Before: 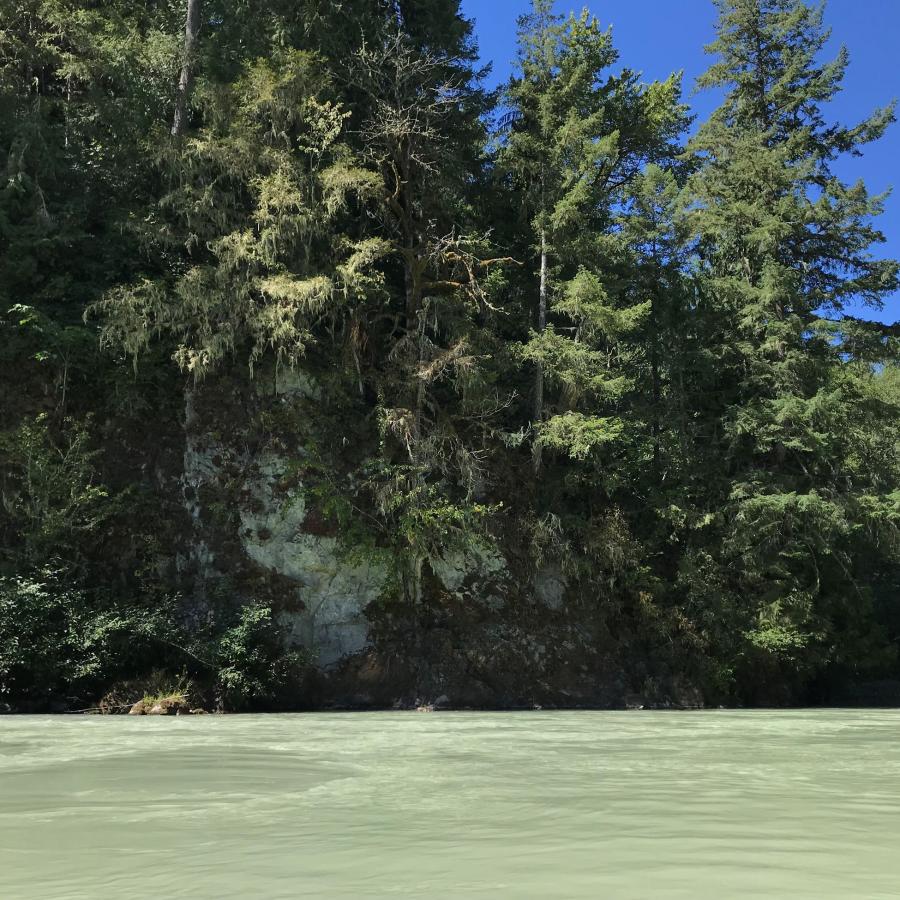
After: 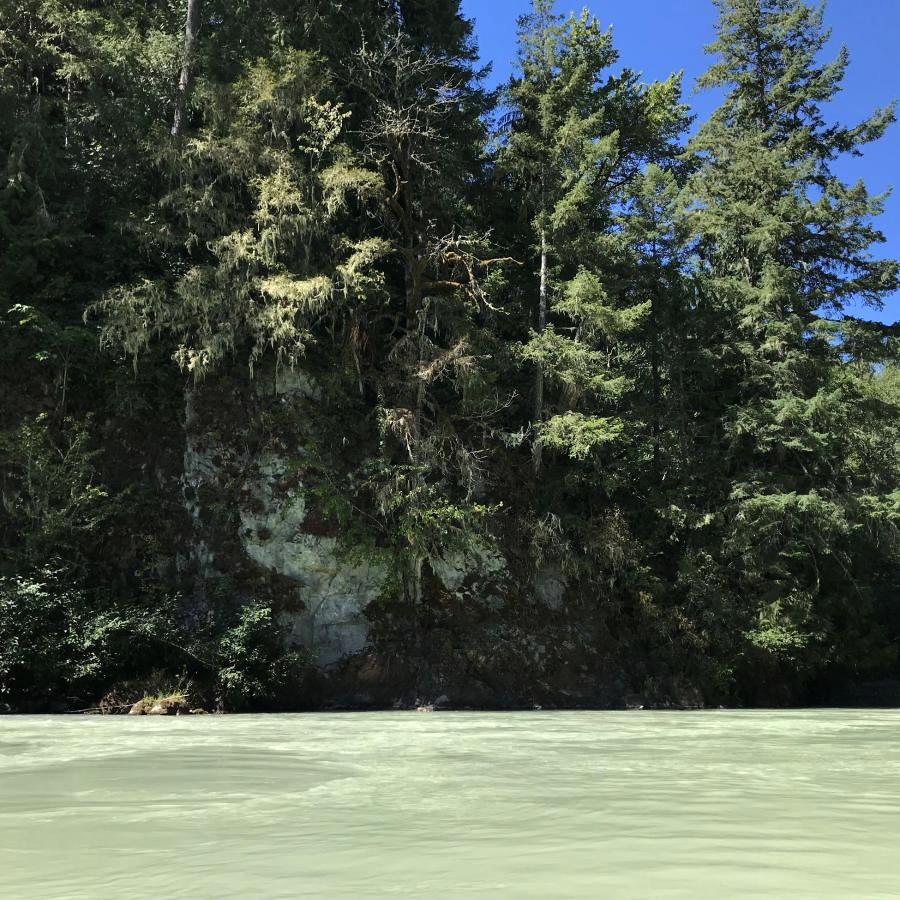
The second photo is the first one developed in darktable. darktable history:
contrast brightness saturation: saturation -0.05
tone equalizer: -8 EV -0.417 EV, -7 EV -0.389 EV, -6 EV -0.333 EV, -5 EV -0.222 EV, -3 EV 0.222 EV, -2 EV 0.333 EV, -1 EV 0.389 EV, +0 EV 0.417 EV, edges refinement/feathering 500, mask exposure compensation -1.57 EV, preserve details no
